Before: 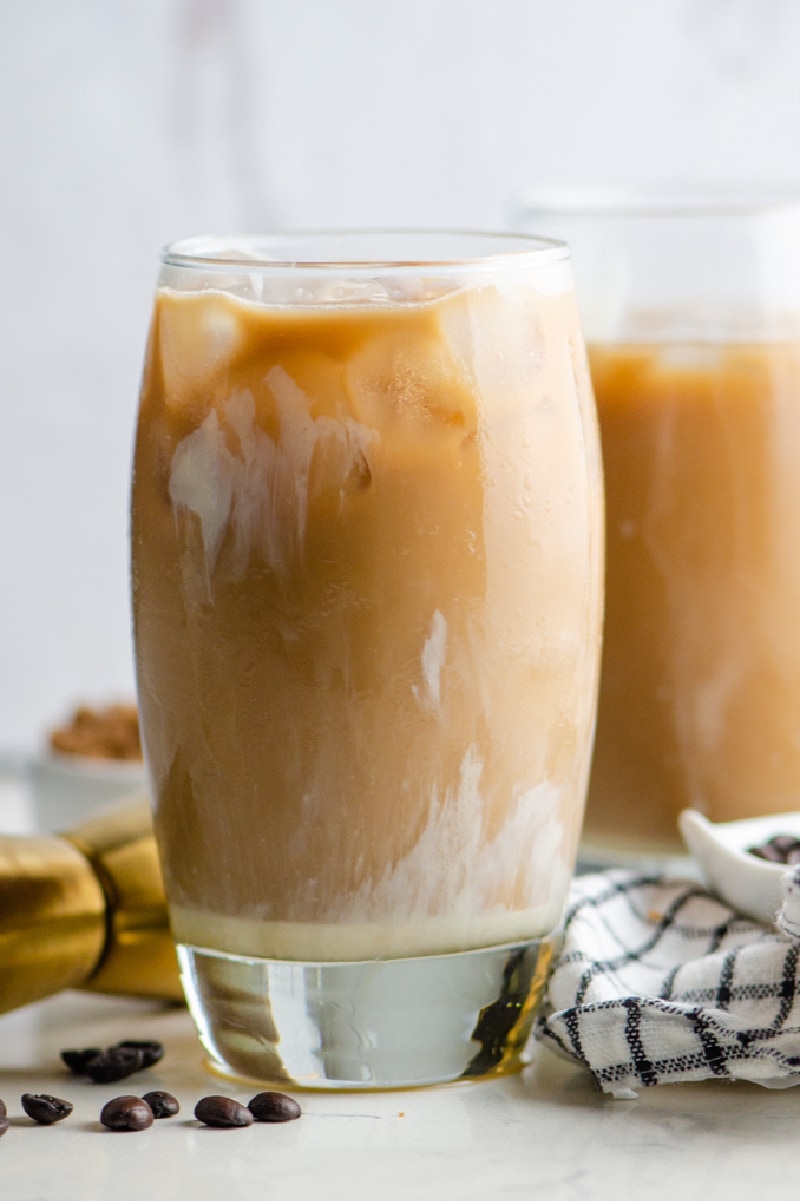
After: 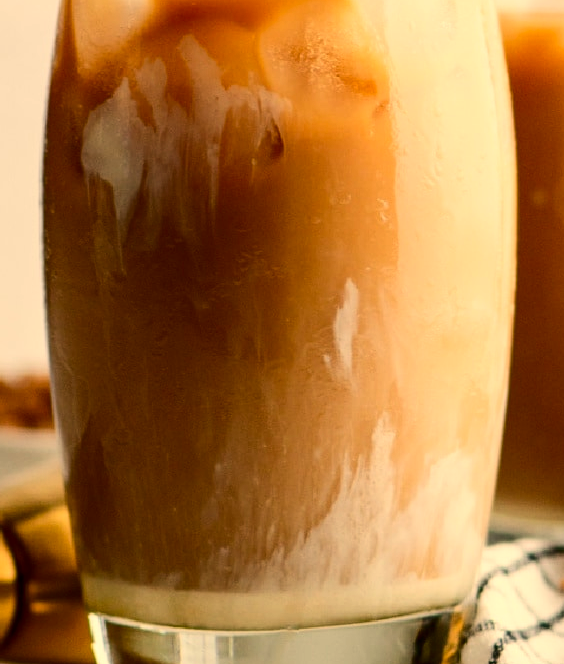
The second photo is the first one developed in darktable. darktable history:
crop: left 11.123%, top 27.61%, right 18.3%, bottom 17.034%
white balance: red 1.138, green 0.996, blue 0.812
contrast brightness saturation: contrast 0.24, brightness -0.24, saturation 0.14
